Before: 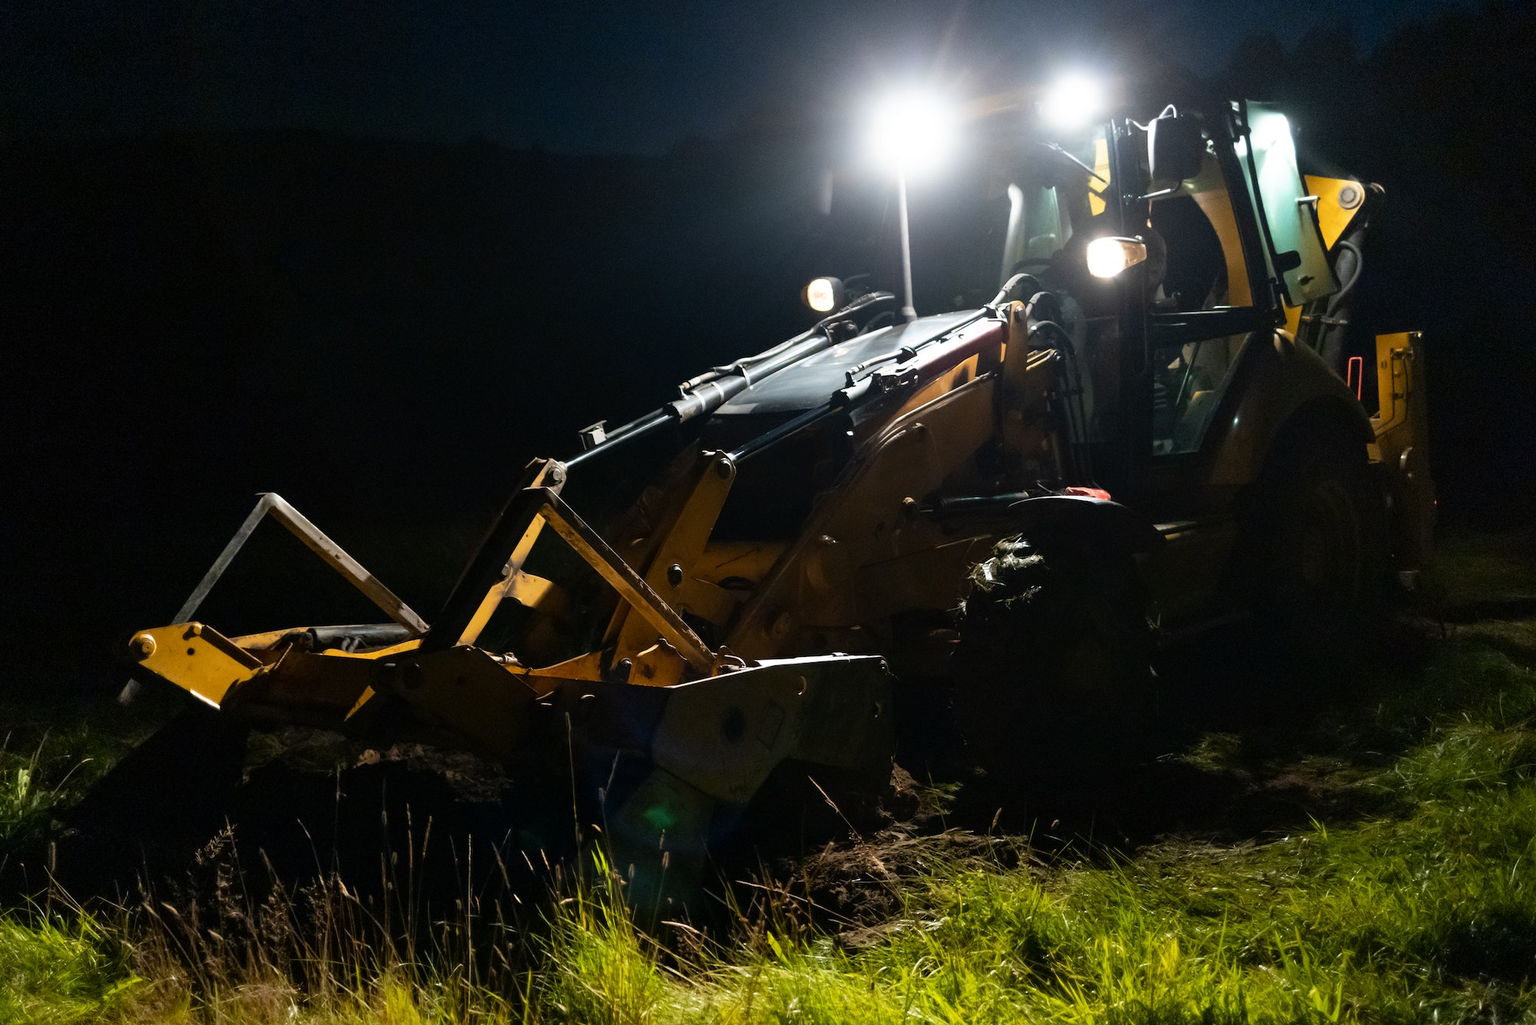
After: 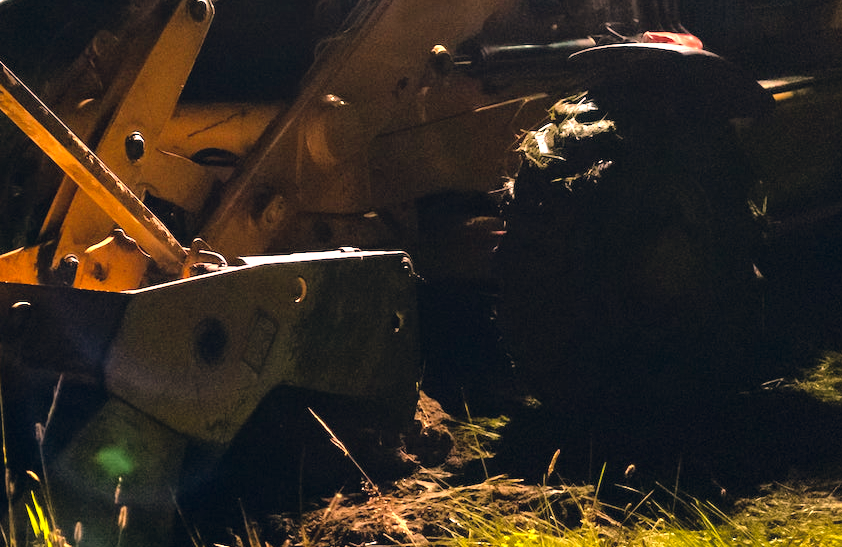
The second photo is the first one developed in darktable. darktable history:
exposure: black level correction -0.002, exposure 0.708 EV, compensate exposure bias true, compensate highlight preservation false
crop: left 37.221%, top 45.169%, right 20.63%, bottom 13.777%
color correction: highlights a* 21.88, highlights b* 22.25
color balance rgb: shadows lift › chroma 3.88%, shadows lift › hue 88.52°, power › hue 214.65°, global offset › chroma 0.1%, global offset › hue 252.4°, contrast 4.45%
tone equalizer: -7 EV 0.15 EV, -6 EV 0.6 EV, -5 EV 1.15 EV, -4 EV 1.33 EV, -3 EV 1.15 EV, -2 EV 0.6 EV, -1 EV 0.15 EV, mask exposure compensation -0.5 EV
